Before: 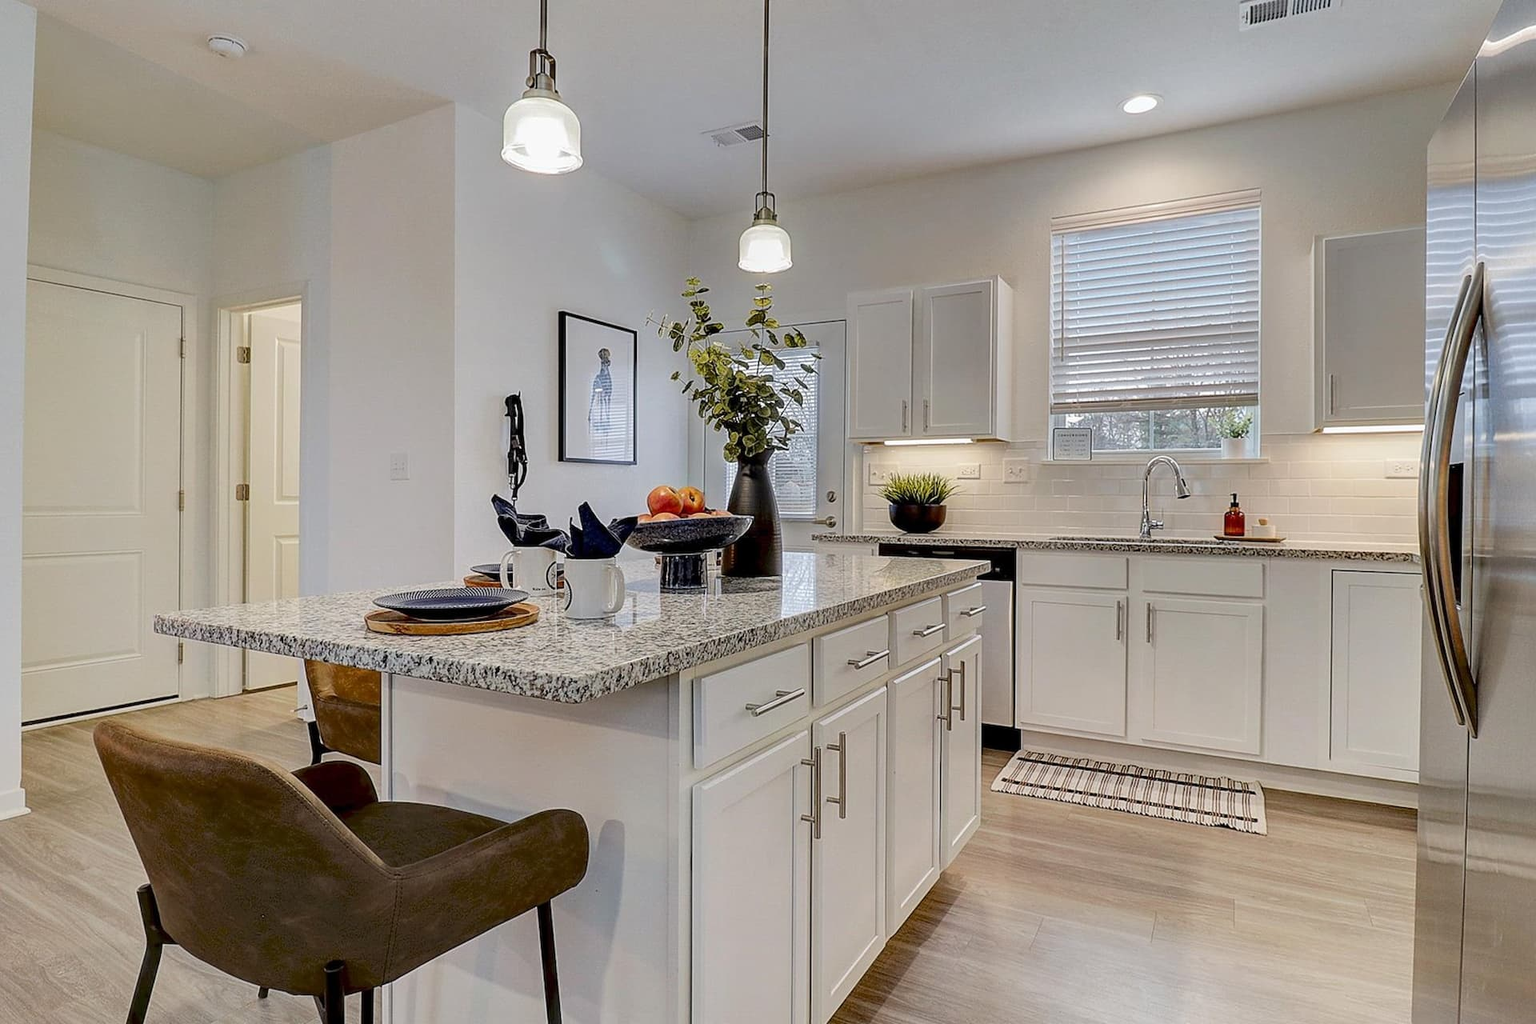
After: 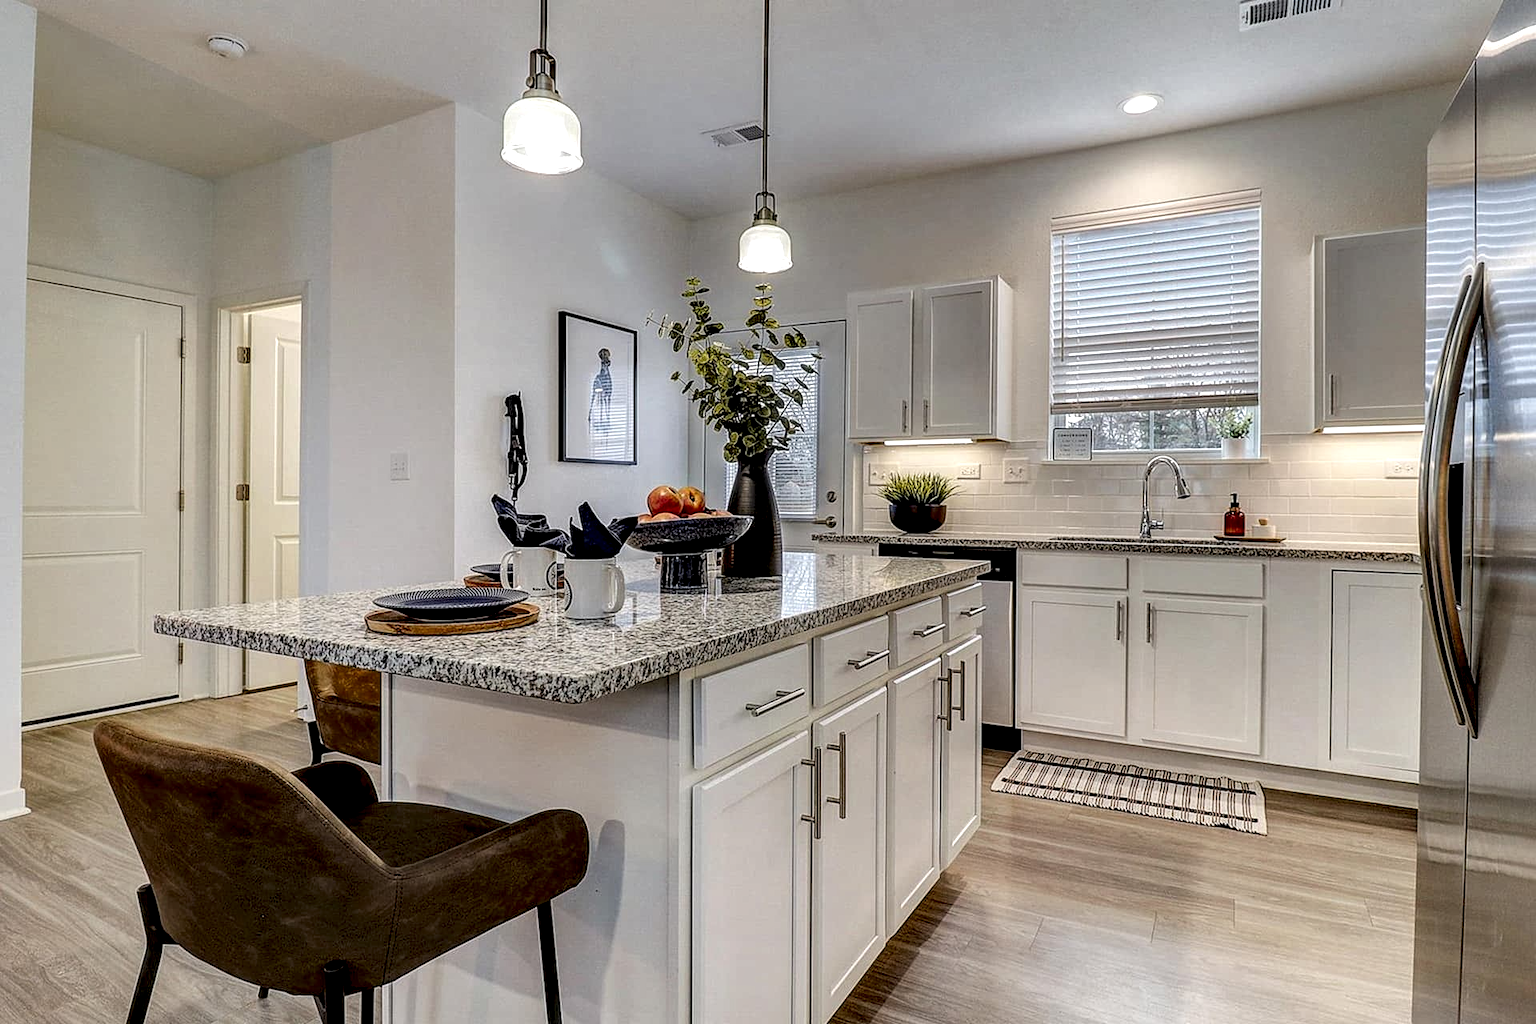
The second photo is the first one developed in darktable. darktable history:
tone equalizer: on, module defaults
local contrast: highlights 65%, shadows 54%, detail 169%, midtone range 0.514
